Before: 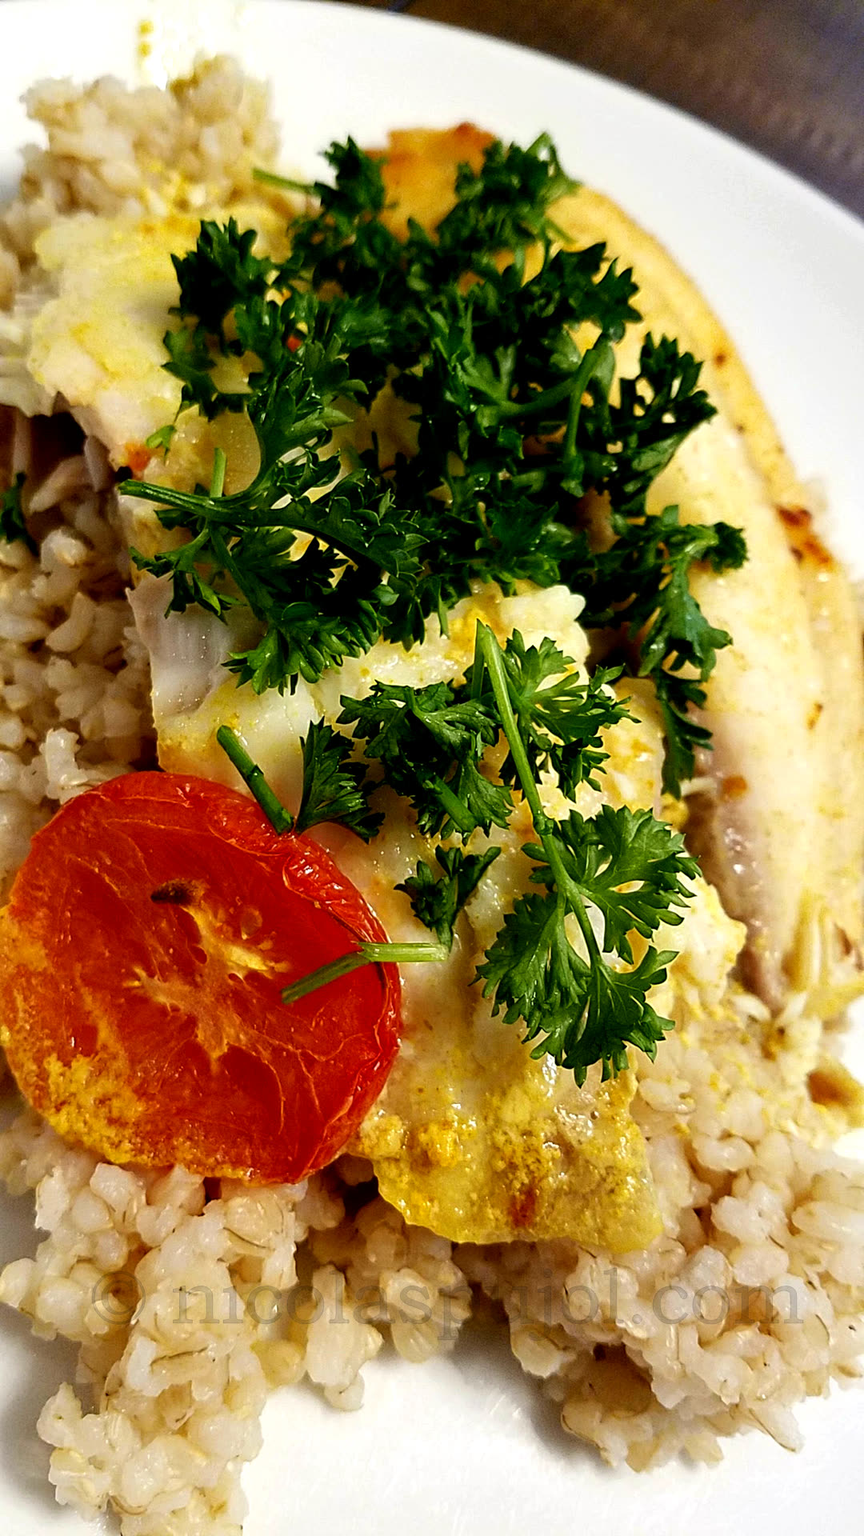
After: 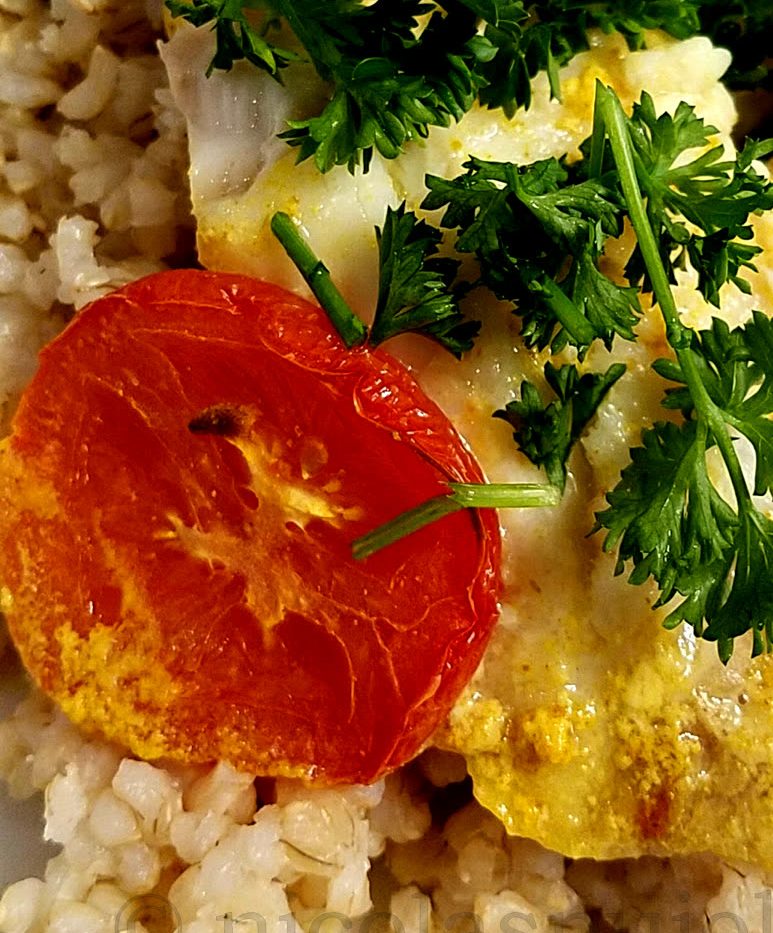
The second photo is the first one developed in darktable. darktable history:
crop: top 36.21%, right 28.368%, bottom 15.168%
